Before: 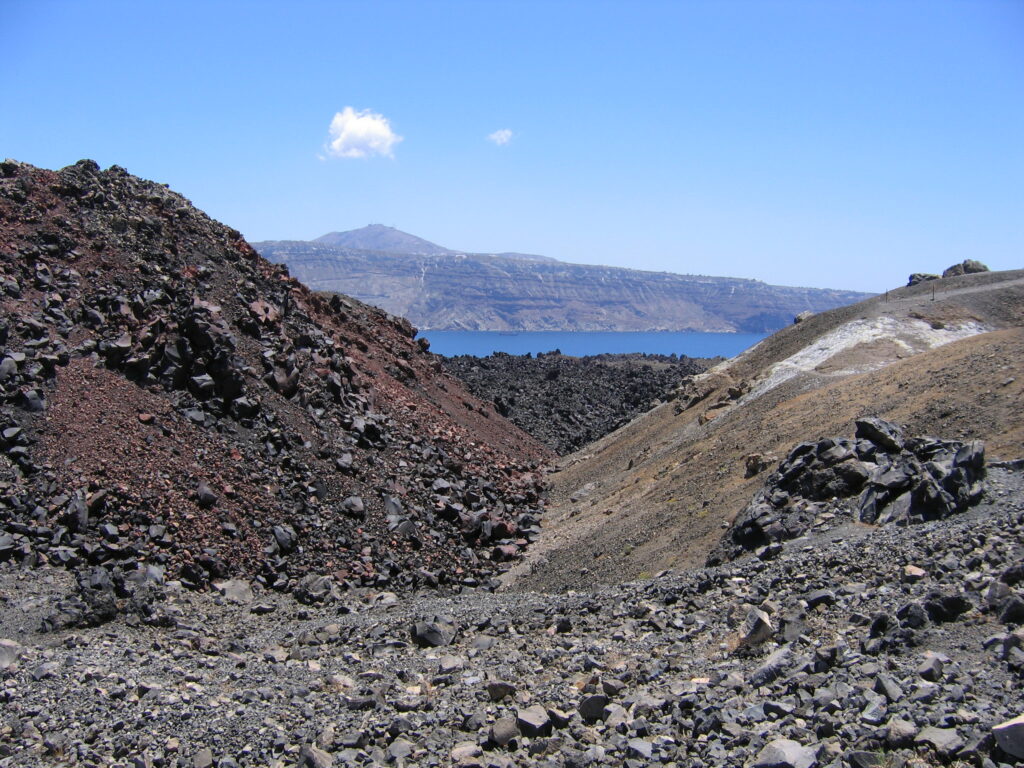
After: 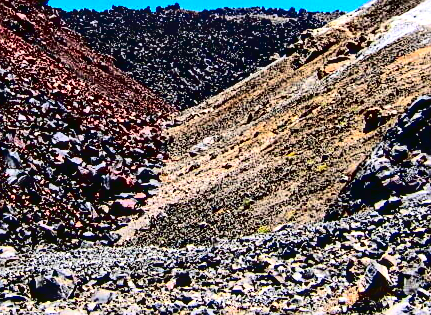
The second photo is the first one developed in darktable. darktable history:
local contrast: detail 130%
contrast brightness saturation: contrast 0.77, brightness -1, saturation 1
crop: left 37.221%, top 45.169%, right 20.63%, bottom 13.777%
sharpen: radius 1.967
exposure: exposure 0.999 EV, compensate highlight preservation false
